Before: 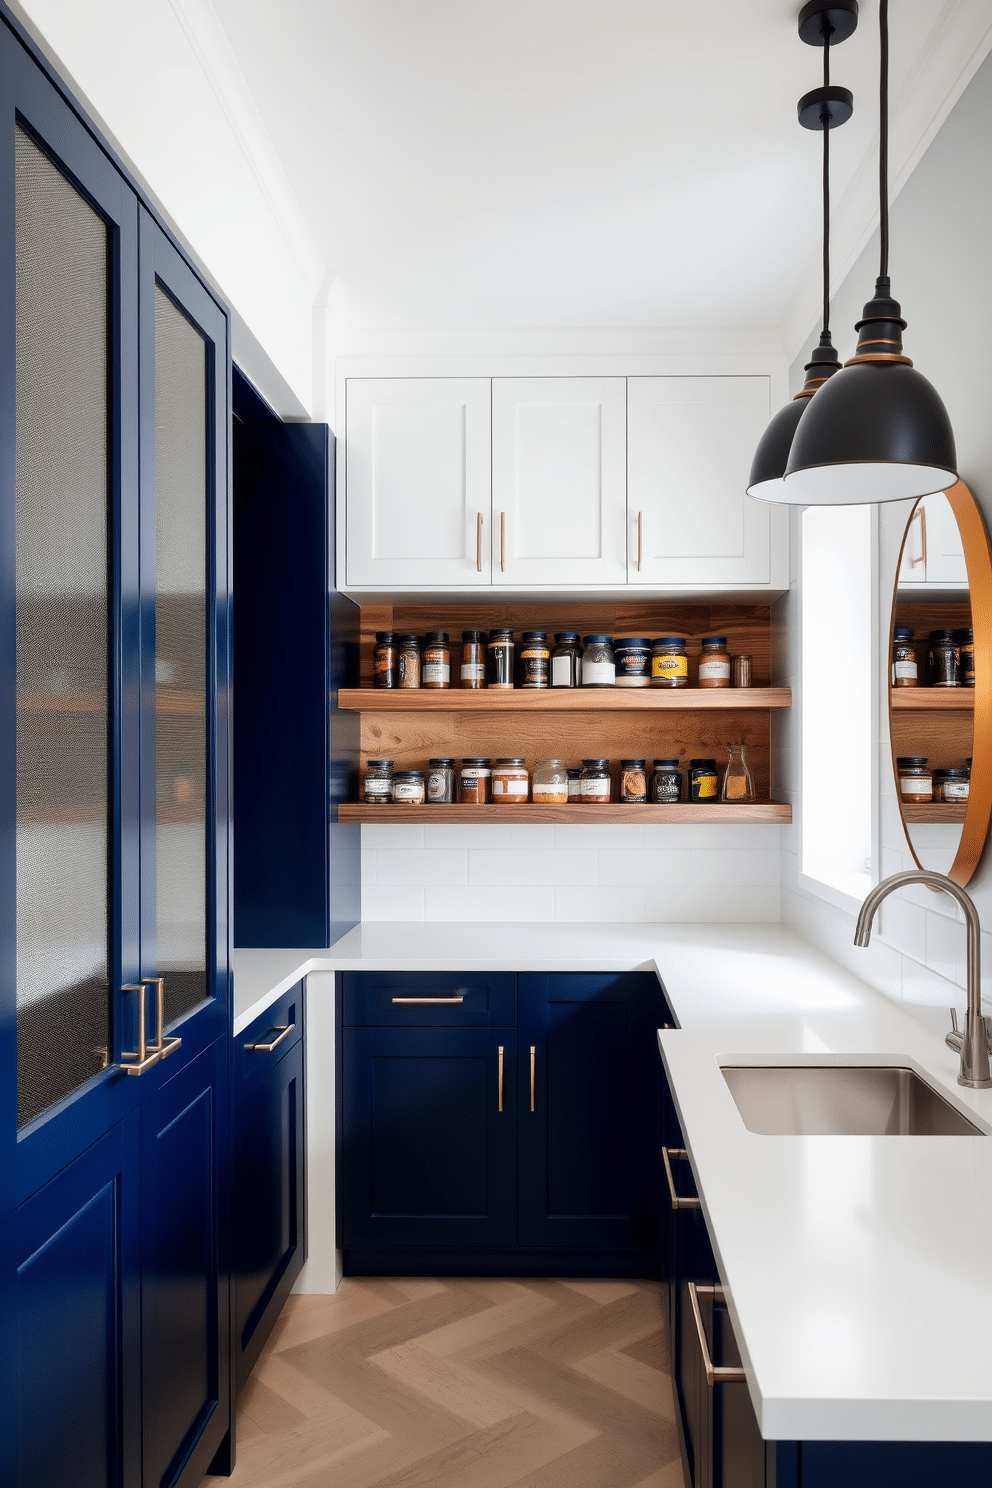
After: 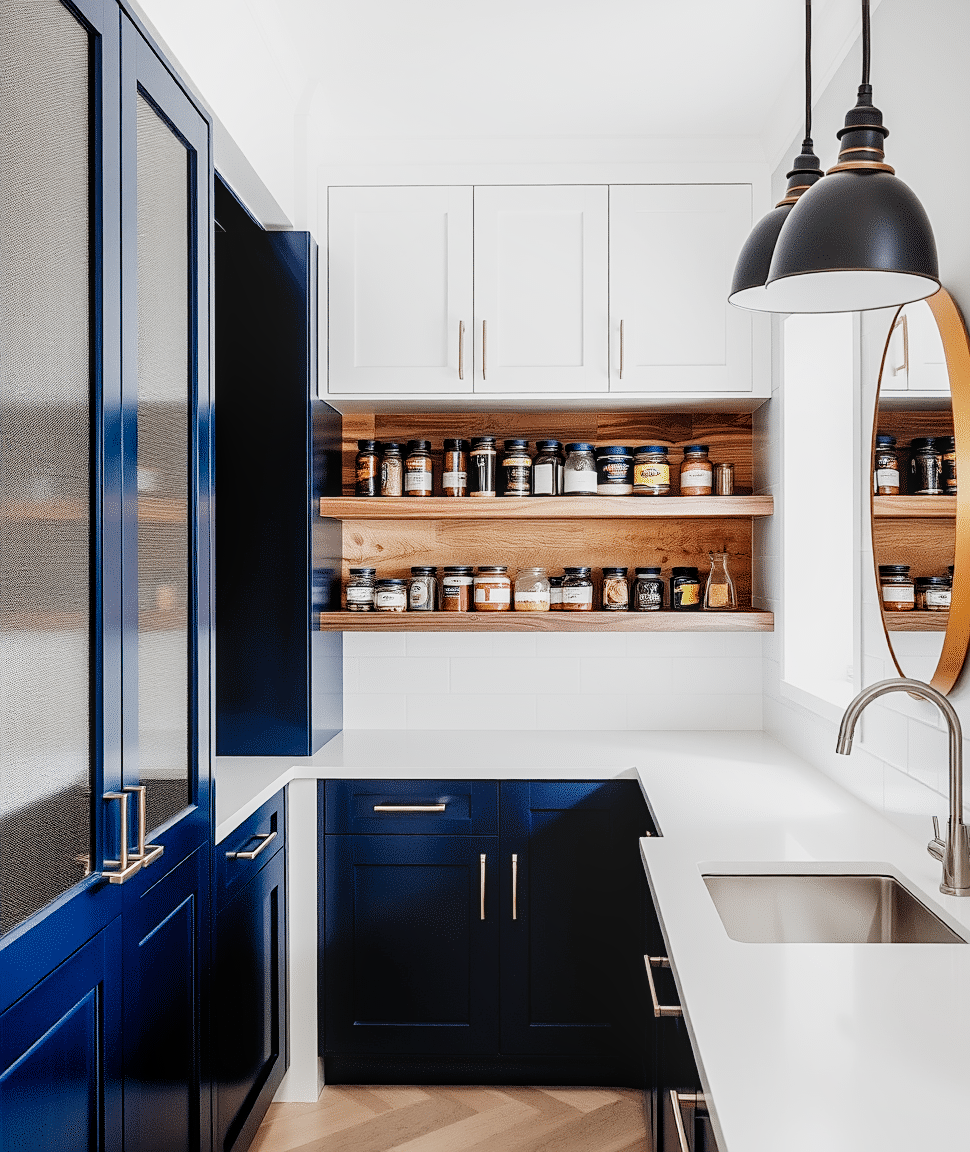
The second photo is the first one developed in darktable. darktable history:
color calibration: output R [1.003, 0.027, -0.041, 0], output G [-0.018, 1.043, -0.038, 0], output B [0.071, -0.086, 1.017, 0], illuminant same as pipeline (D50), adaptation XYZ, x 0.346, y 0.358, temperature 5019.11 K
exposure: black level correction 0, exposure 0.95 EV, compensate highlight preservation false
tone equalizer: edges refinement/feathering 500, mask exposure compensation -1.57 EV, preserve details no
crop and rotate: left 1.905%, top 12.97%, right 0.247%, bottom 9.55%
local contrast: on, module defaults
sharpen: on, module defaults
filmic rgb: black relative exposure -7.65 EV, white relative exposure 4.56 EV, hardness 3.61, preserve chrominance no, color science v5 (2021)
